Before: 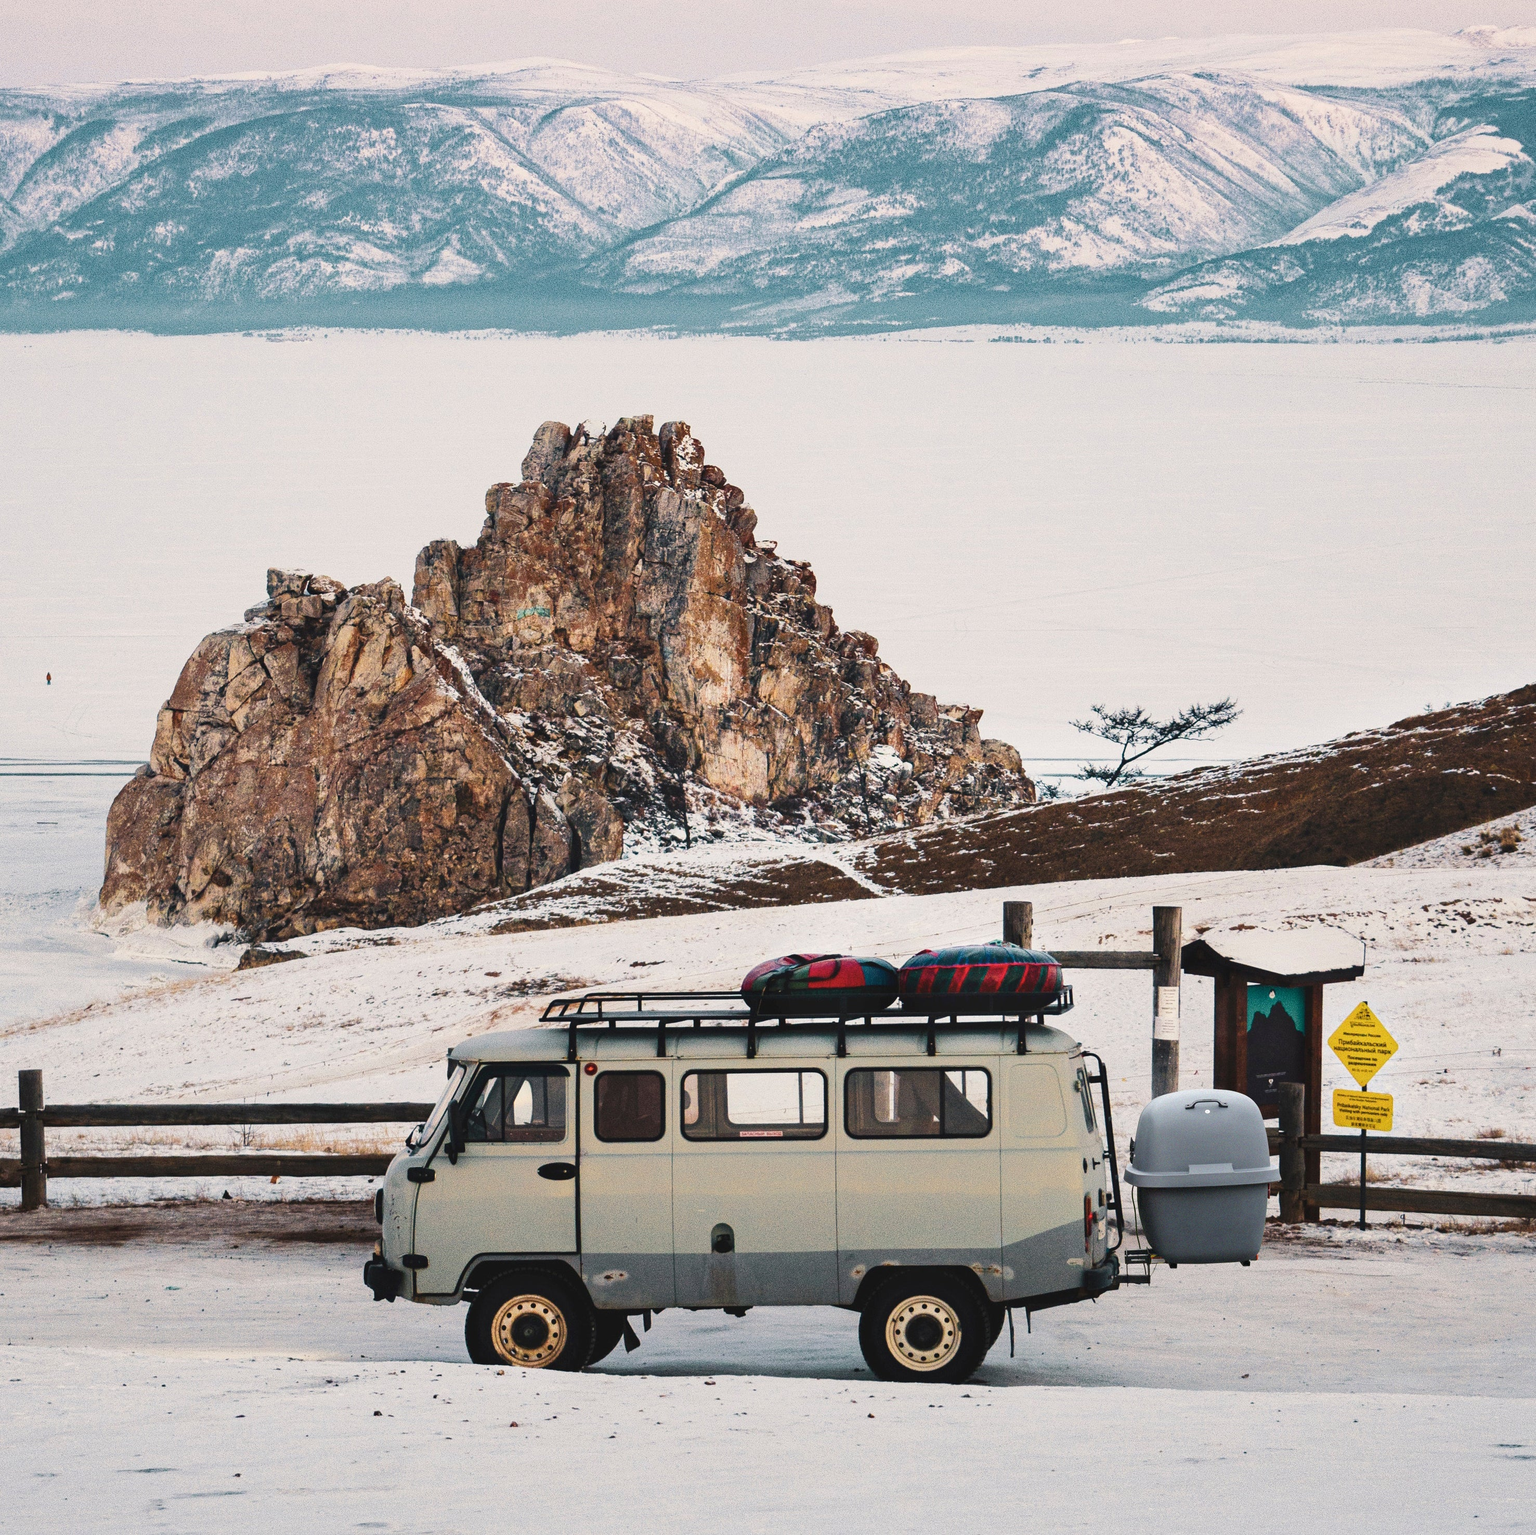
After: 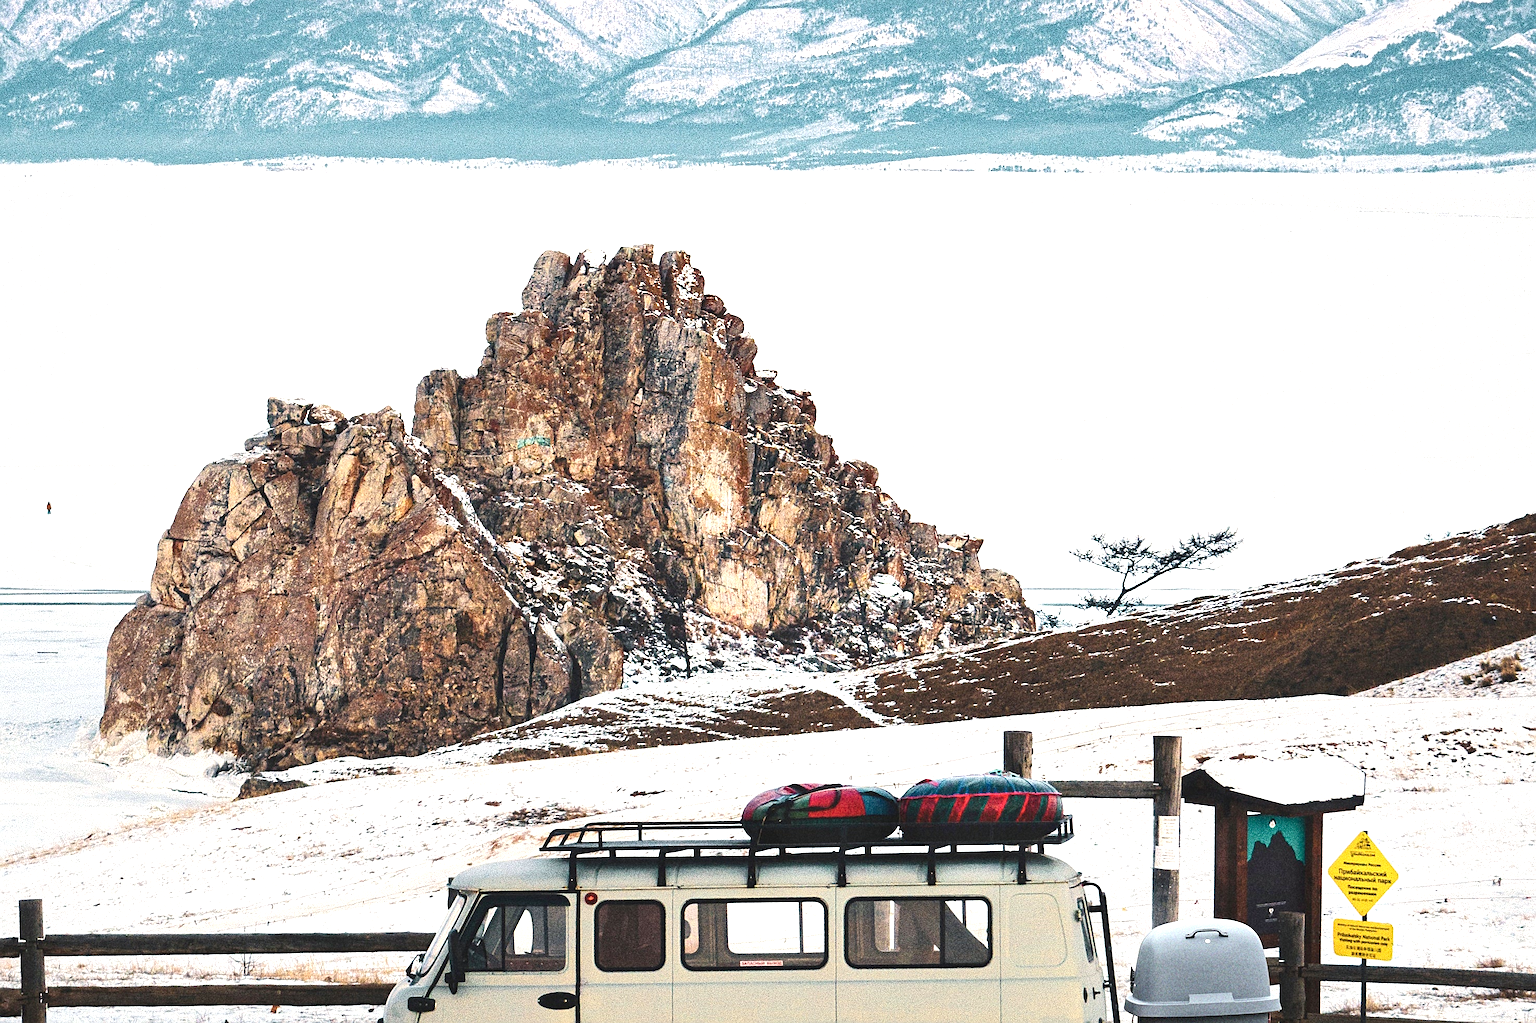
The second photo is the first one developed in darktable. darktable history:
white balance: red 0.978, blue 0.999
crop: top 11.166%, bottom 22.168%
grain: coarseness 11.82 ISO, strength 36.67%, mid-tones bias 74.17%
exposure: exposure 0.722 EV, compensate highlight preservation false
sharpen: on, module defaults
